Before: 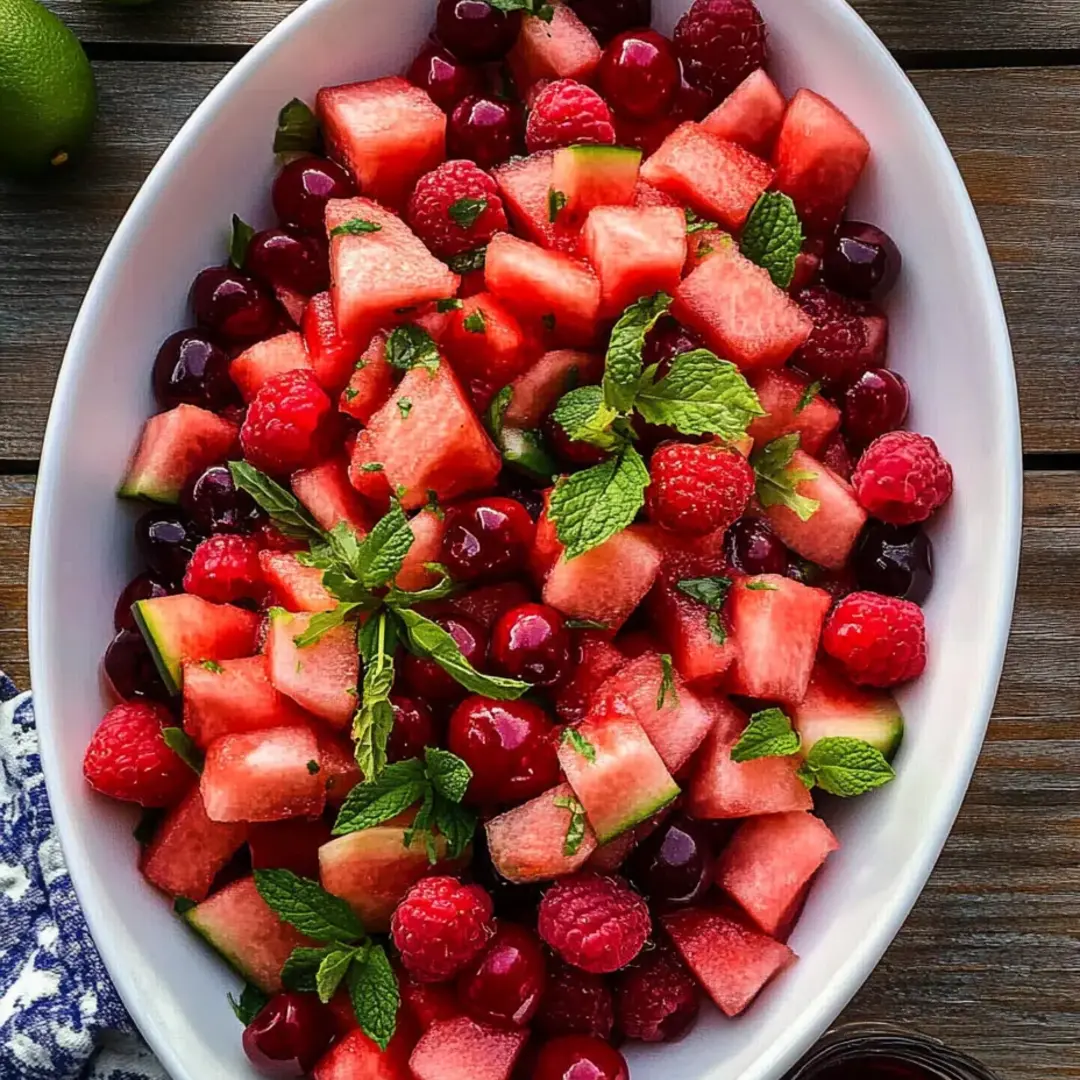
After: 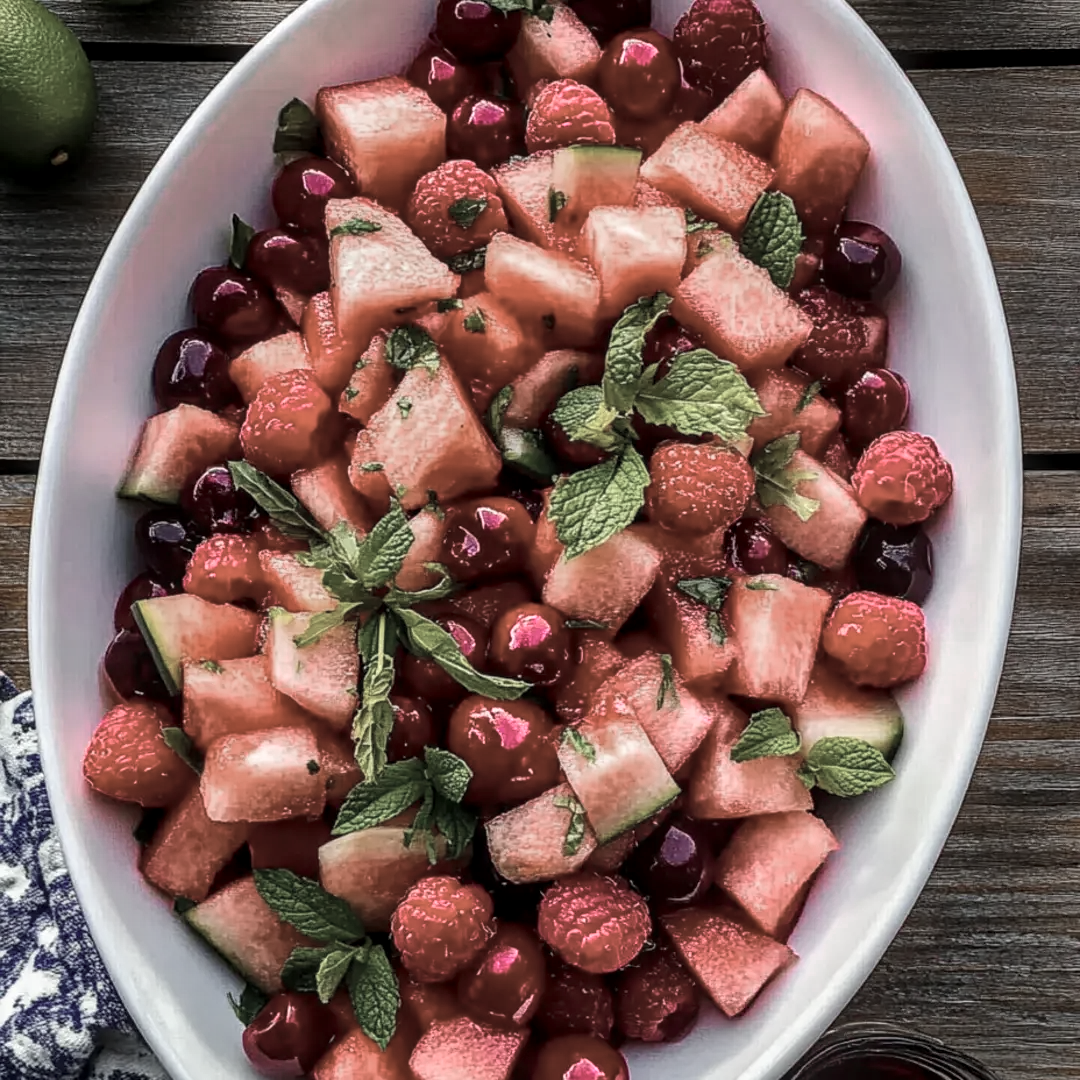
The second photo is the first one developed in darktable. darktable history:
color zones: curves: ch0 [(0, 0.6) (0.129, 0.508) (0.193, 0.483) (0.429, 0.5) (0.571, 0.5) (0.714, 0.5) (0.857, 0.5) (1, 0.6)]; ch1 [(0, 0.481) (0.112, 0.245) (0.213, 0.223) (0.429, 0.233) (0.571, 0.231) (0.683, 0.242) (0.857, 0.296) (1, 0.481)]
local contrast: on, module defaults
